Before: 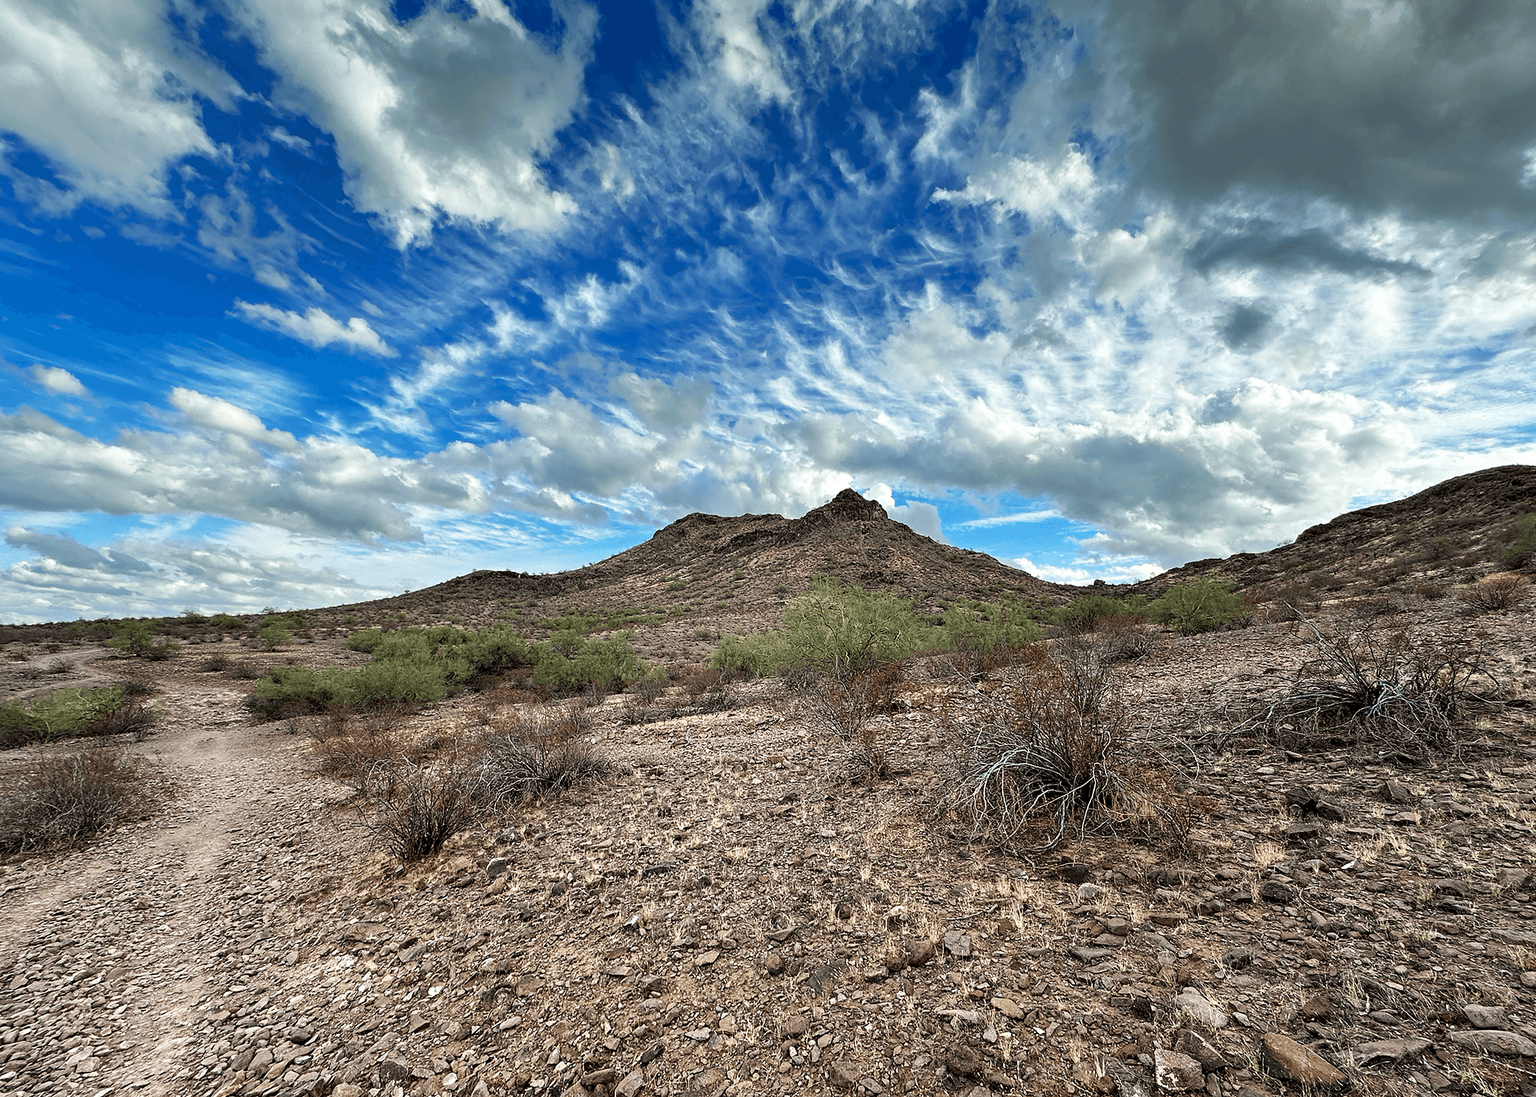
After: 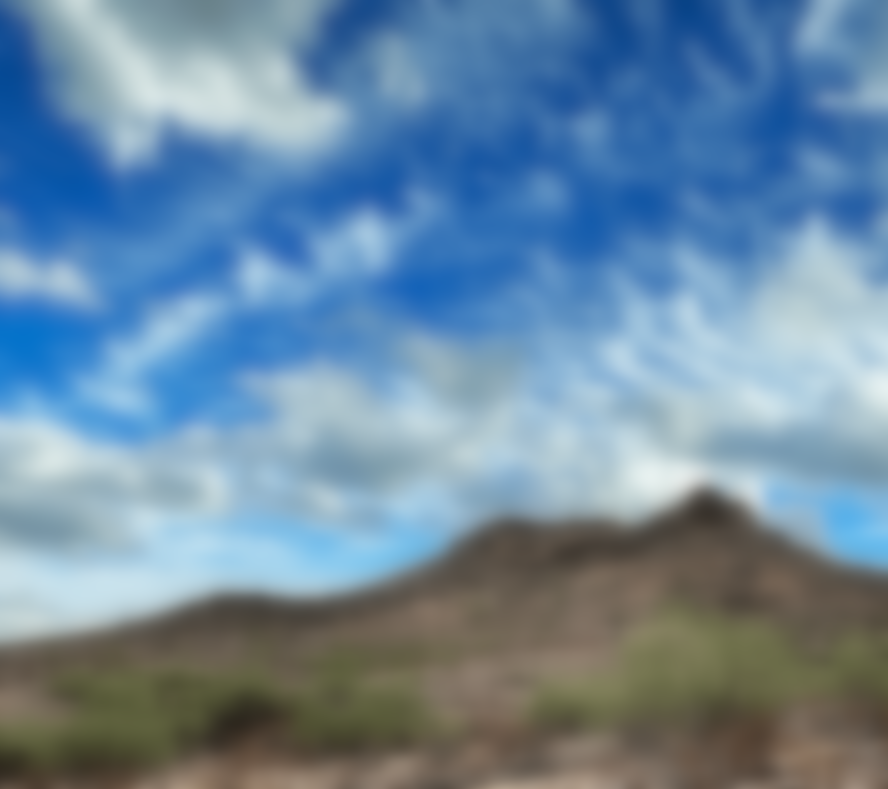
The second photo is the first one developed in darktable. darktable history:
crop: left 20.248%, top 10.86%, right 35.675%, bottom 34.321%
sharpen: on, module defaults
lowpass: on, module defaults
